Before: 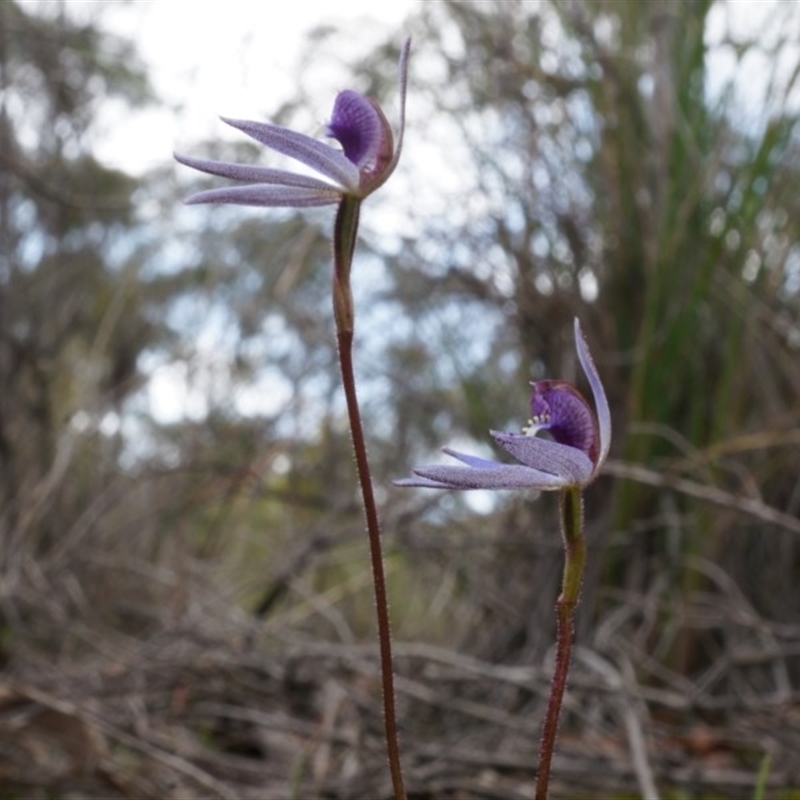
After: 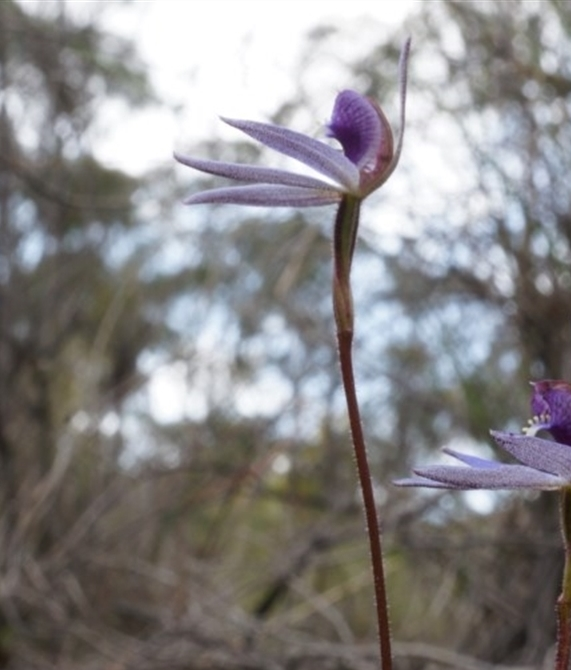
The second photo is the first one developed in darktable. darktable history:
crop: right 28.563%, bottom 16.186%
